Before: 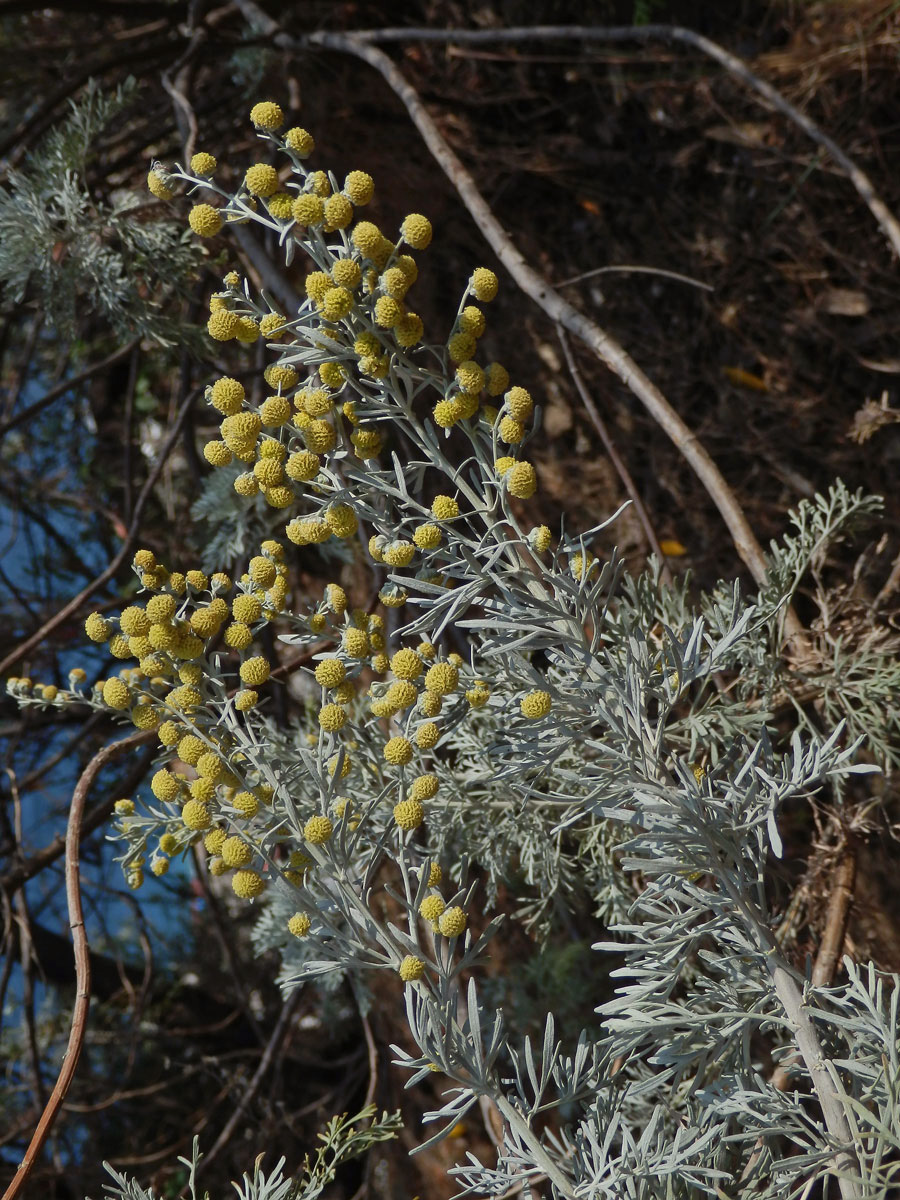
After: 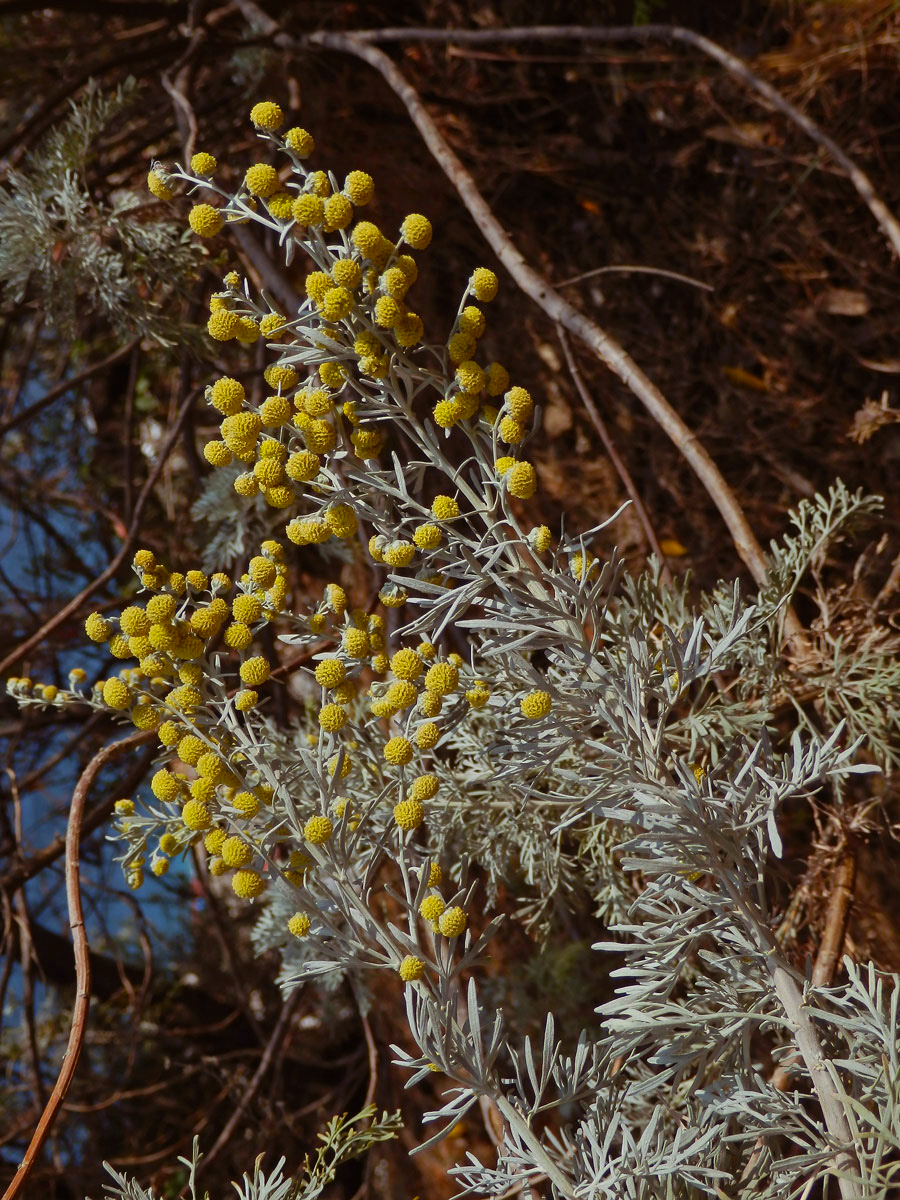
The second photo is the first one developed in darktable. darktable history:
color balance rgb: shadows lift › chroma 9.94%, shadows lift › hue 44.52°, perceptual saturation grading › global saturation 19.432%, global vibrance 20%
